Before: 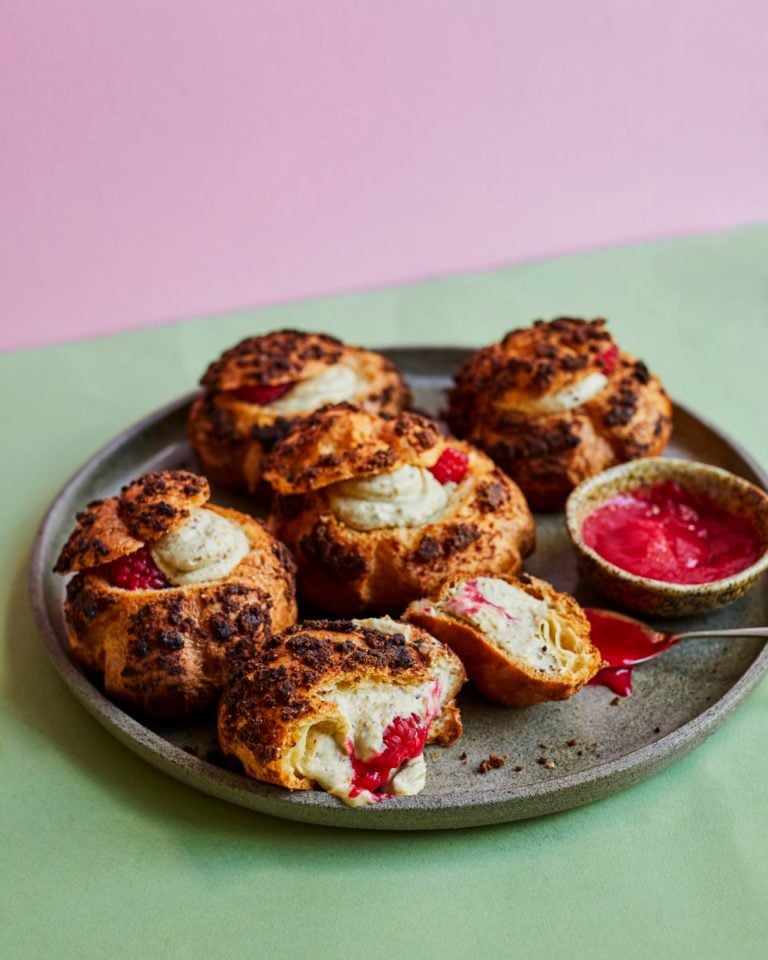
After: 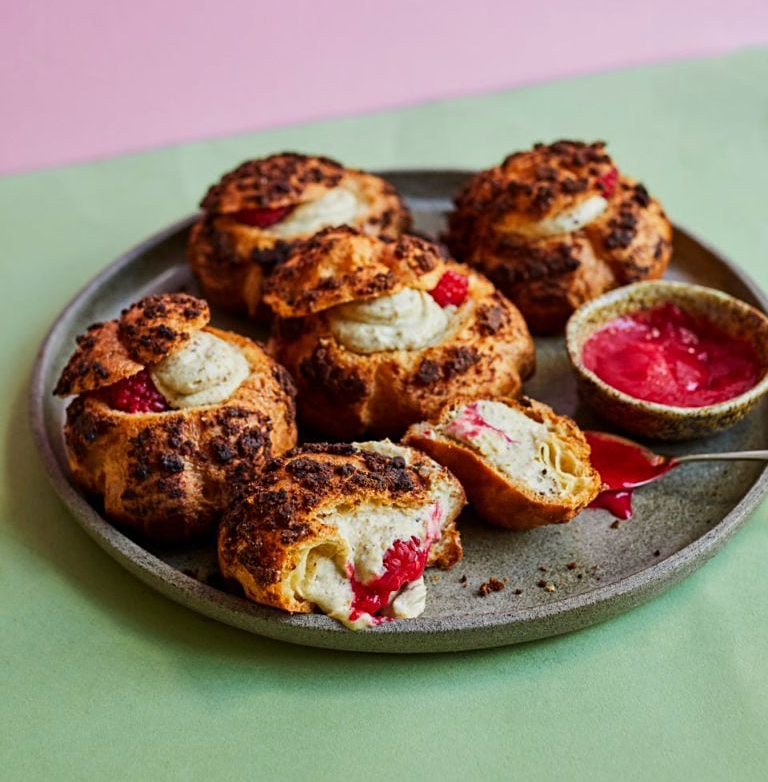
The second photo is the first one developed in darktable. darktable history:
crop and rotate: top 18.507%
sharpen: amount 0.2
